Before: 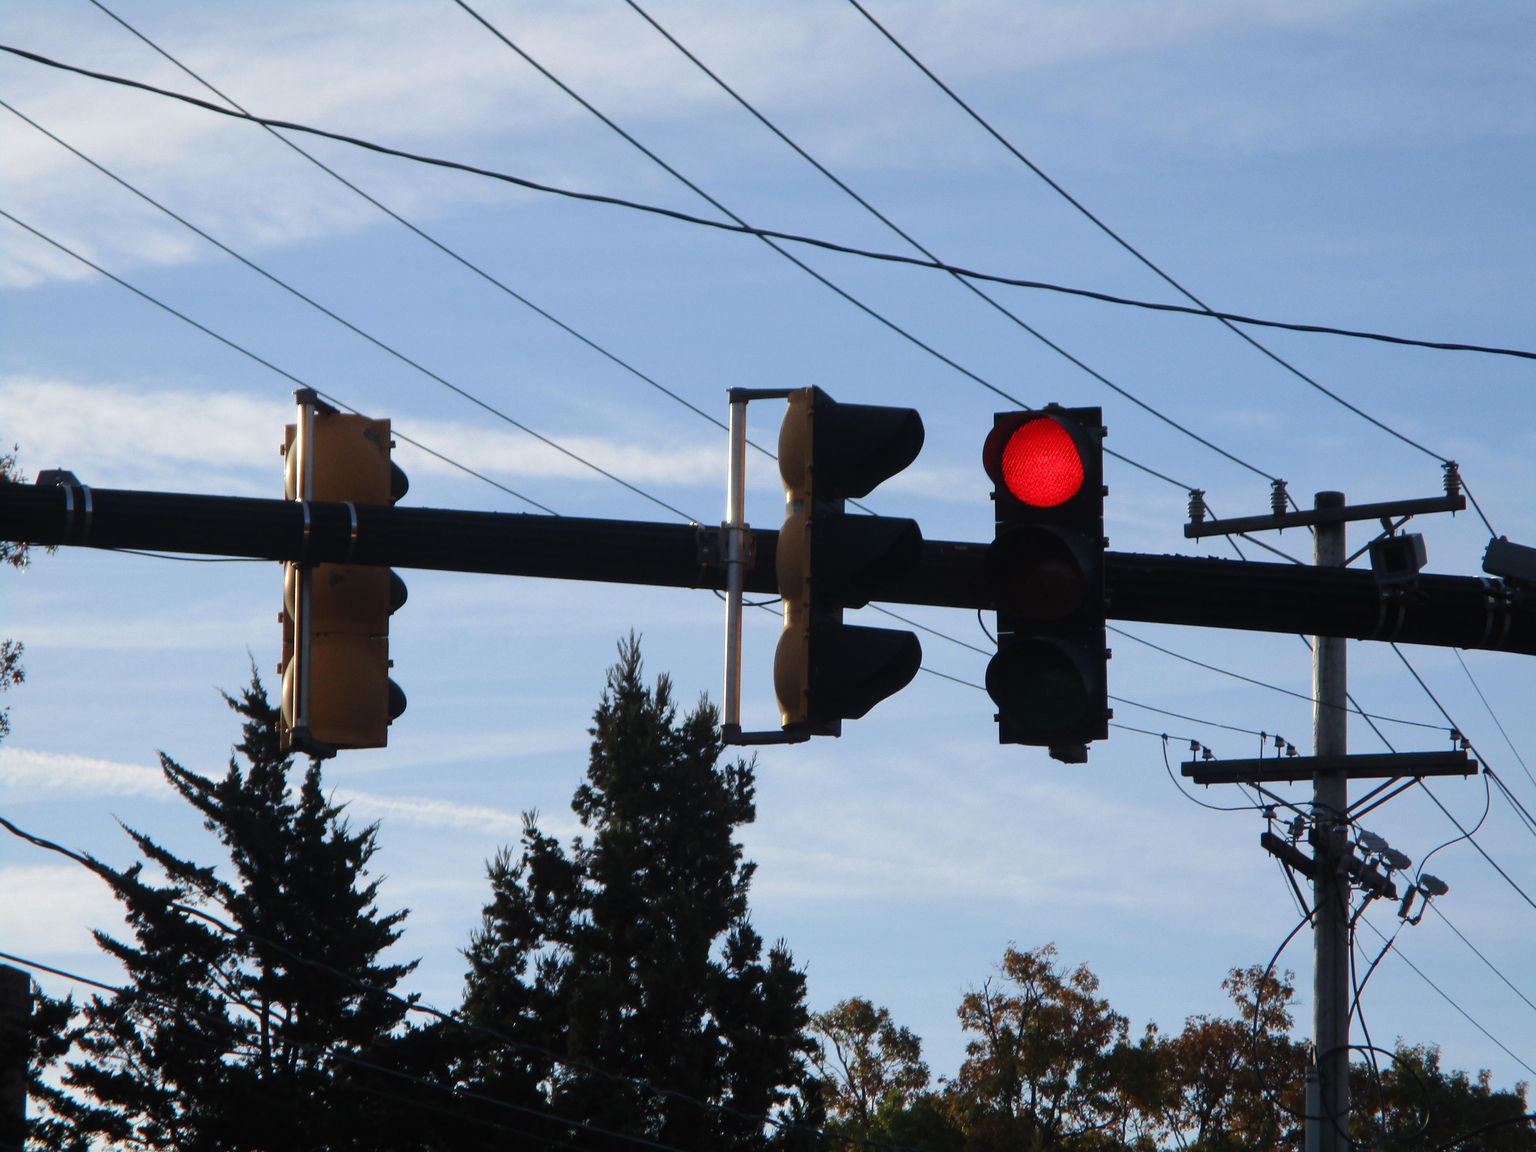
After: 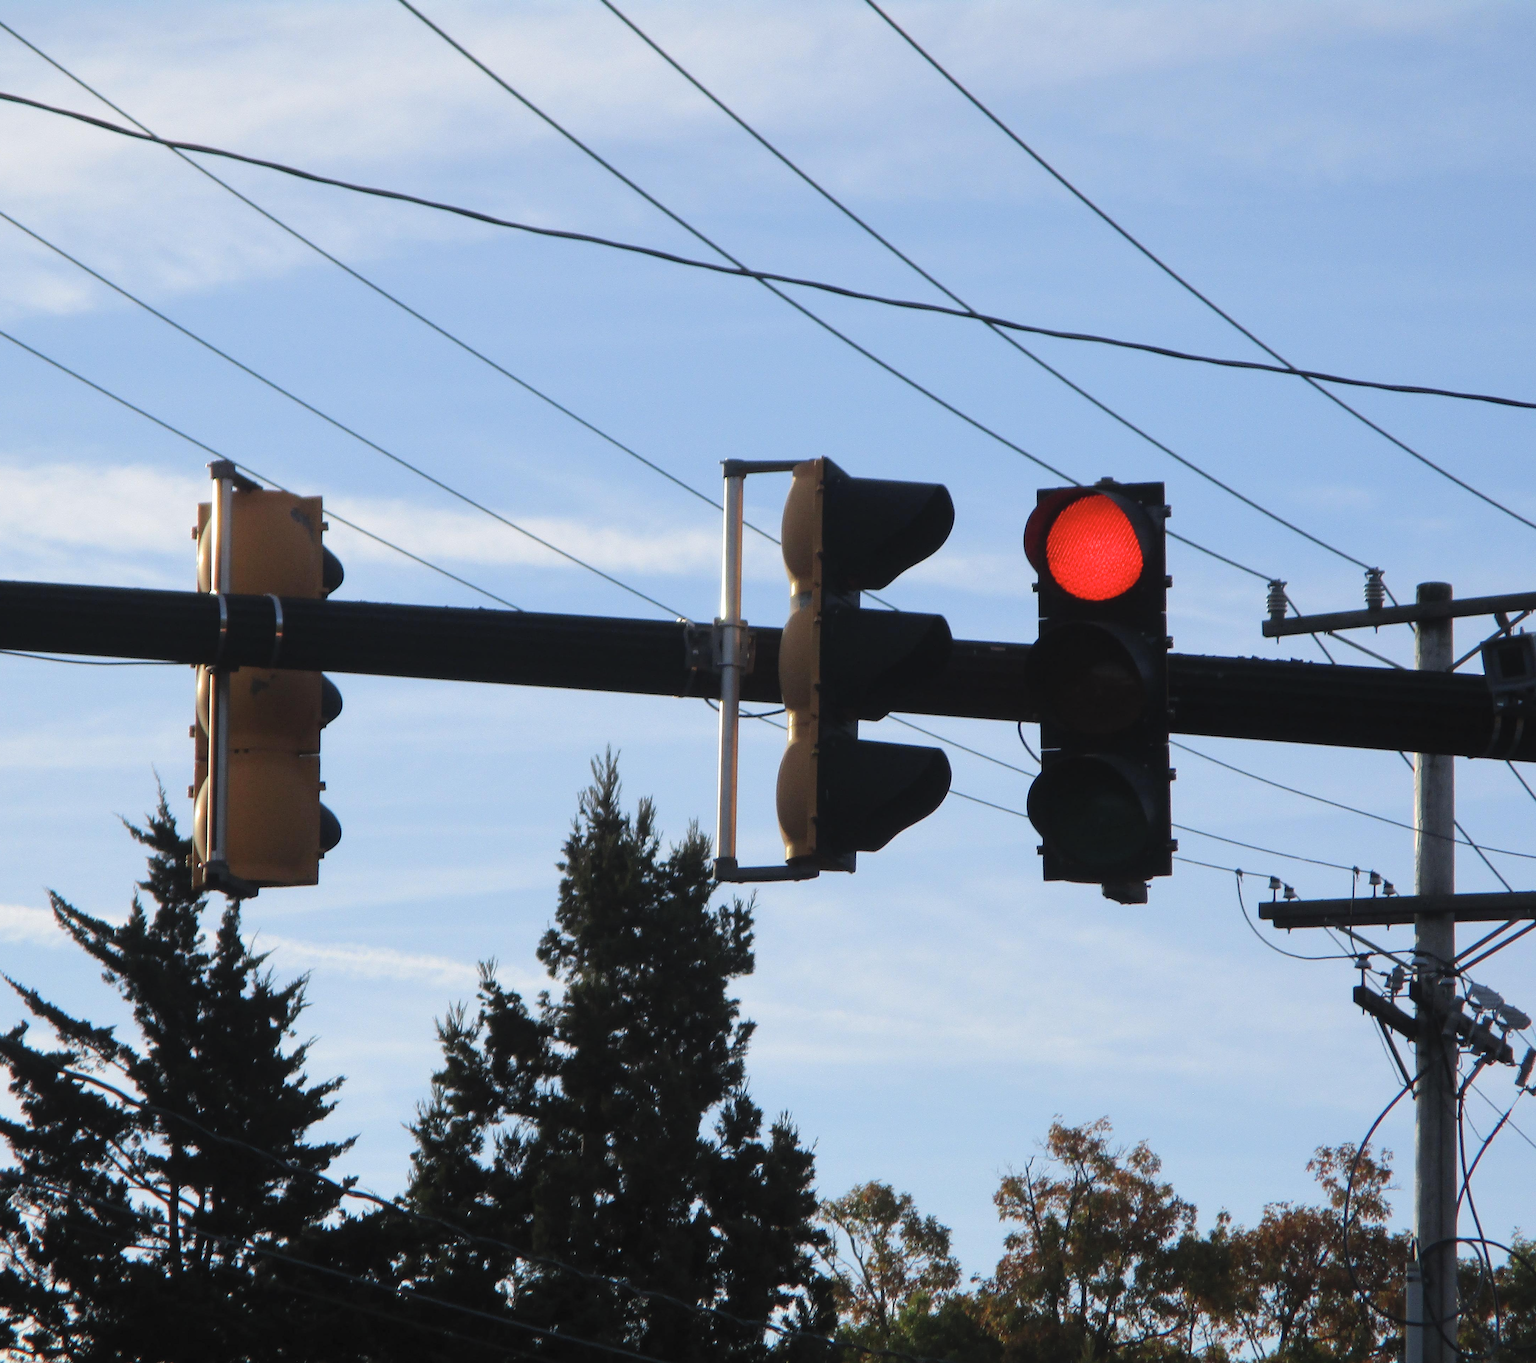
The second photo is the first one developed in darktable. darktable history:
contrast brightness saturation: brightness 0.129
crop: left 7.713%, right 7.798%
